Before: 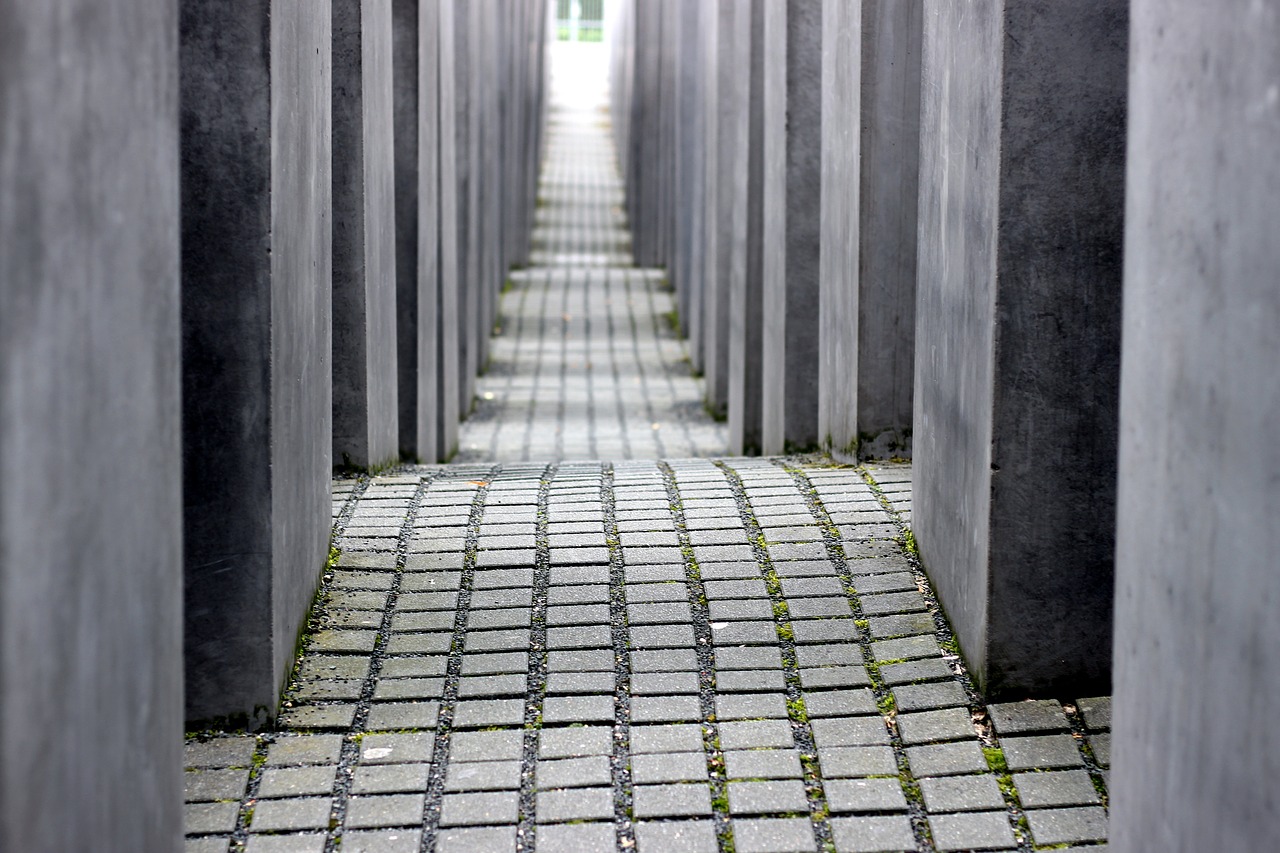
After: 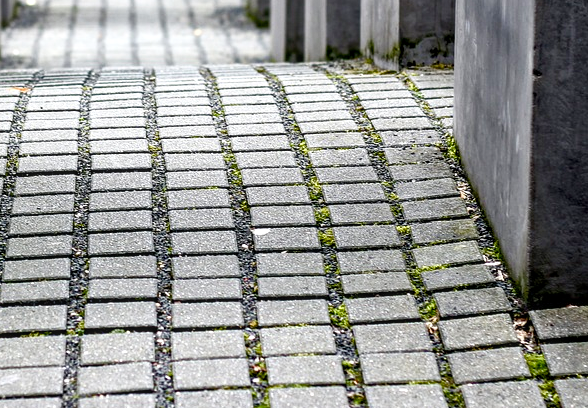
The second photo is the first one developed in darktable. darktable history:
crop: left 35.811%, top 46.2%, right 18.202%, bottom 5.963%
local contrast: on, module defaults
color balance rgb: highlights gain › luminance 14.512%, perceptual saturation grading › global saturation 20%, perceptual saturation grading › highlights -50.192%, perceptual saturation grading › shadows 31.169%, global vibrance 20%
shadows and highlights: shadows -1.01, highlights 39.59
